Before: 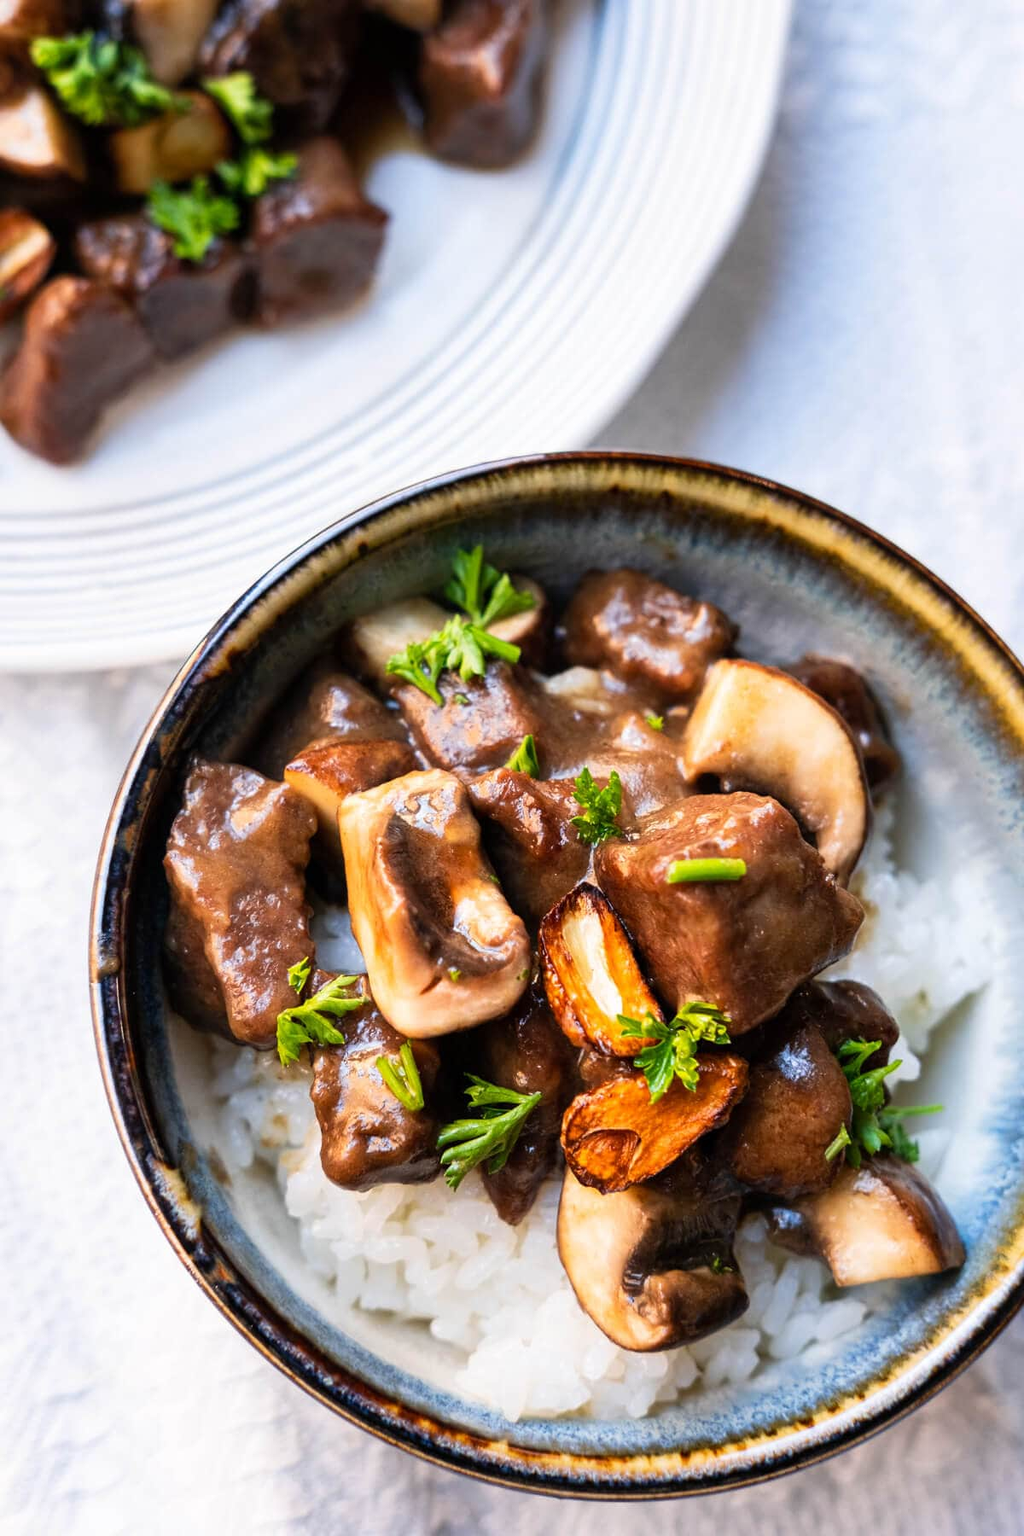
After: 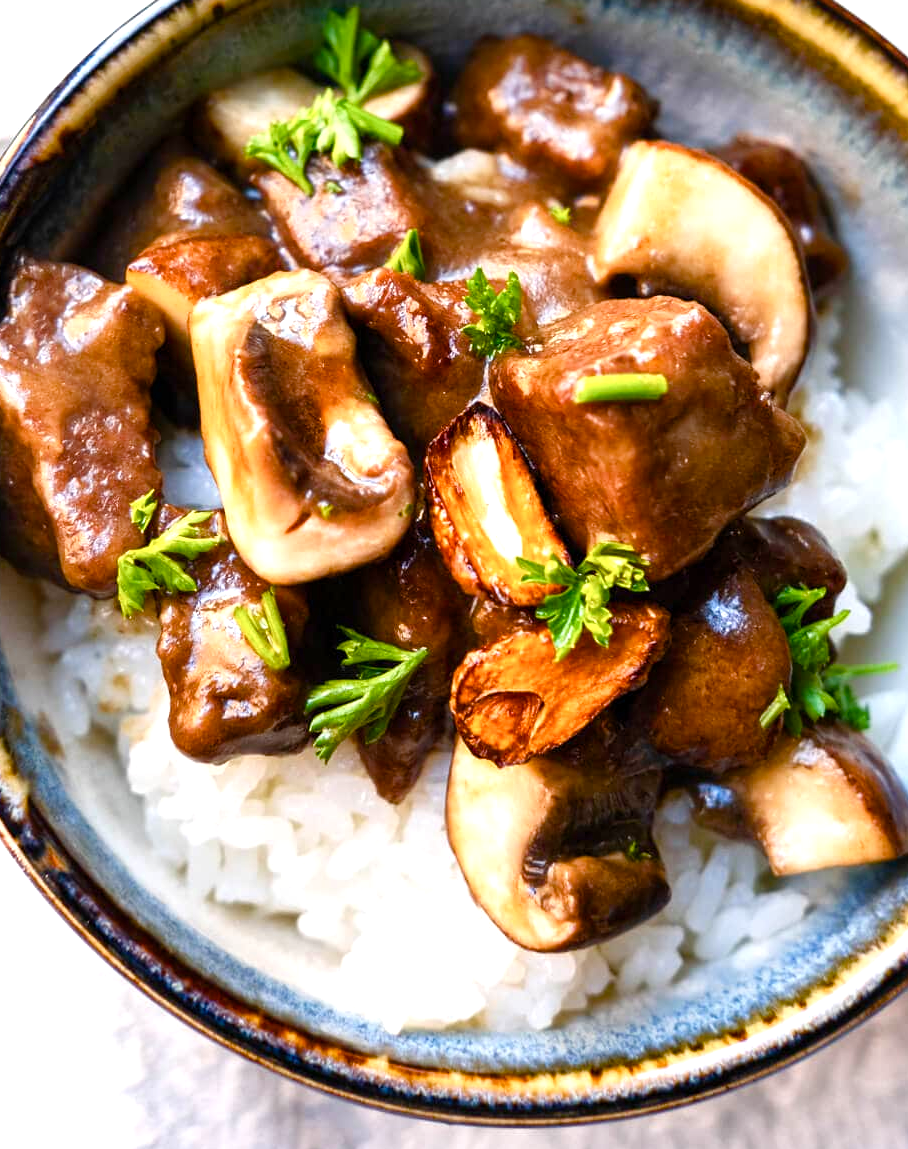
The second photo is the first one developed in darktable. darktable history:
crop and rotate: left 17.299%, top 35.115%, right 7.015%, bottom 1.024%
color balance rgb: perceptual saturation grading › global saturation 25%, perceptual saturation grading › highlights -50%, perceptual saturation grading › shadows 30%, perceptual brilliance grading › global brilliance 12%, global vibrance 20%
